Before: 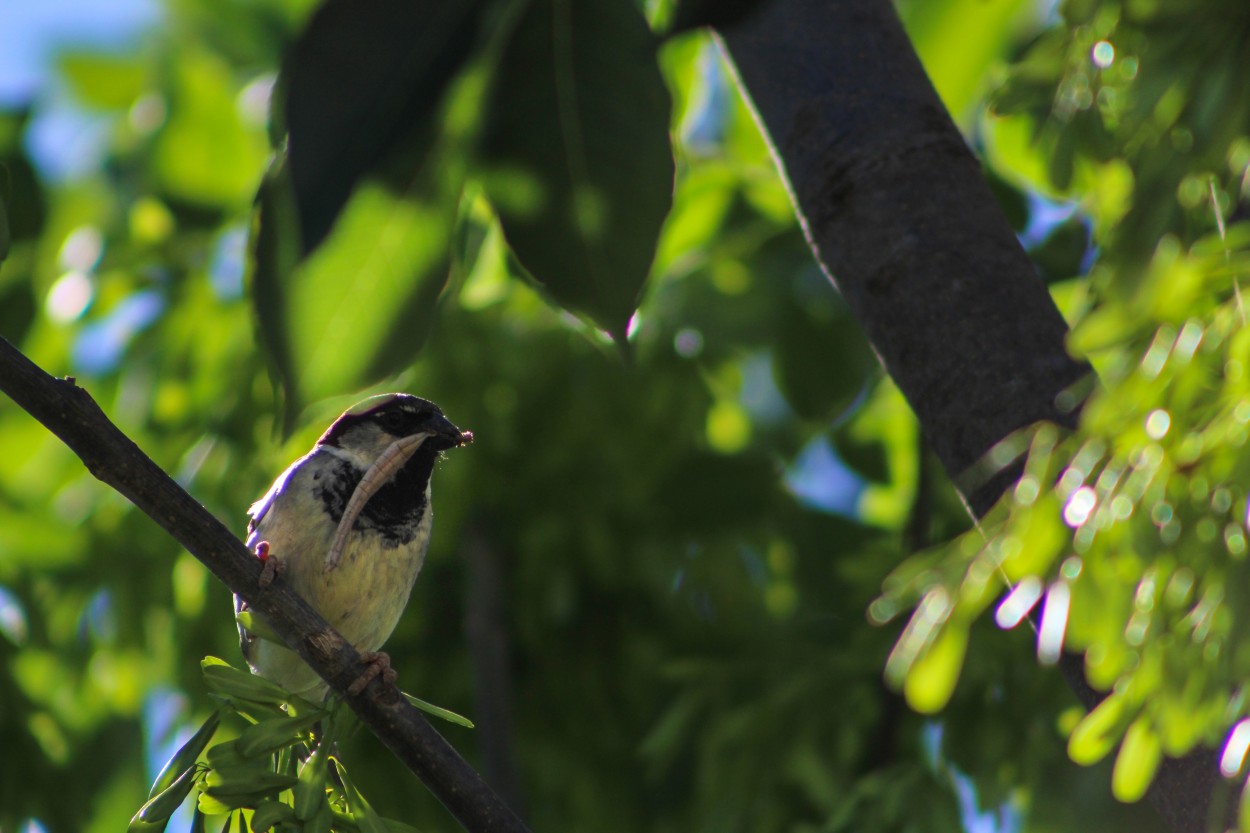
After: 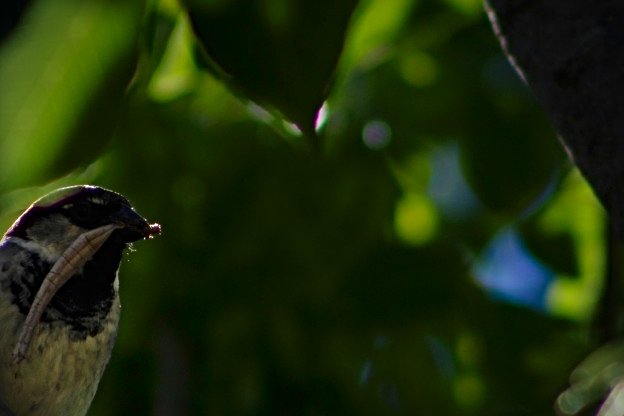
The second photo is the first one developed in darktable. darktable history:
graduated density: on, module defaults
crop: left 25%, top 25%, right 25%, bottom 25%
contrast brightness saturation: brightness -0.2, saturation 0.08
vignetting: on, module defaults
sharpen: radius 4.883
